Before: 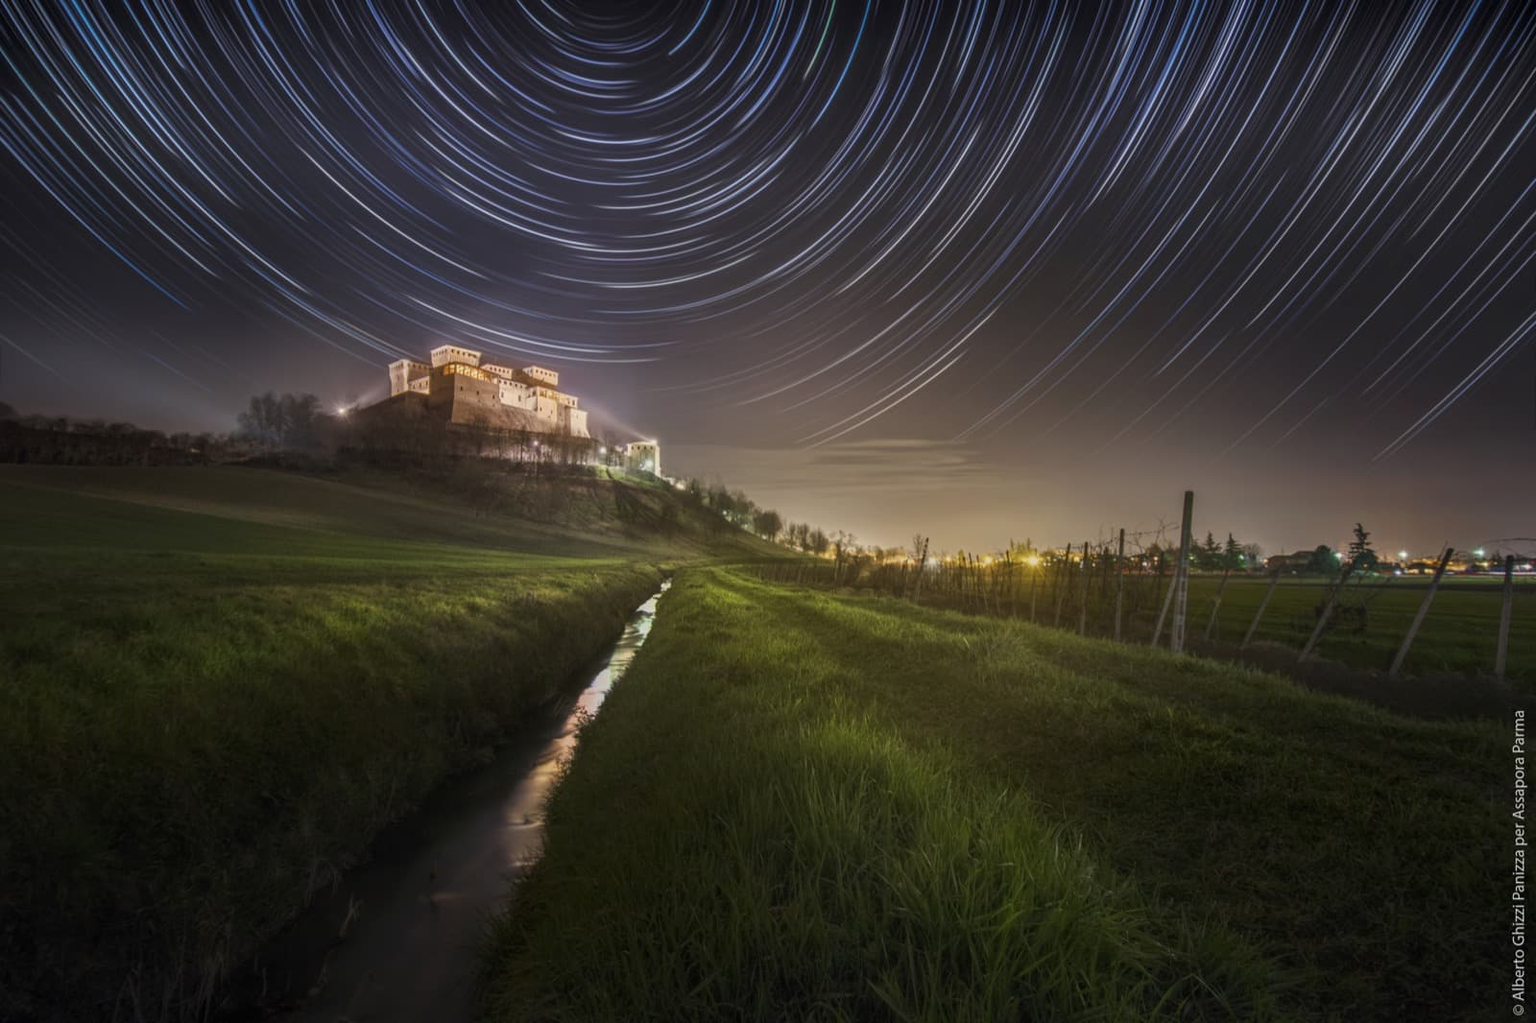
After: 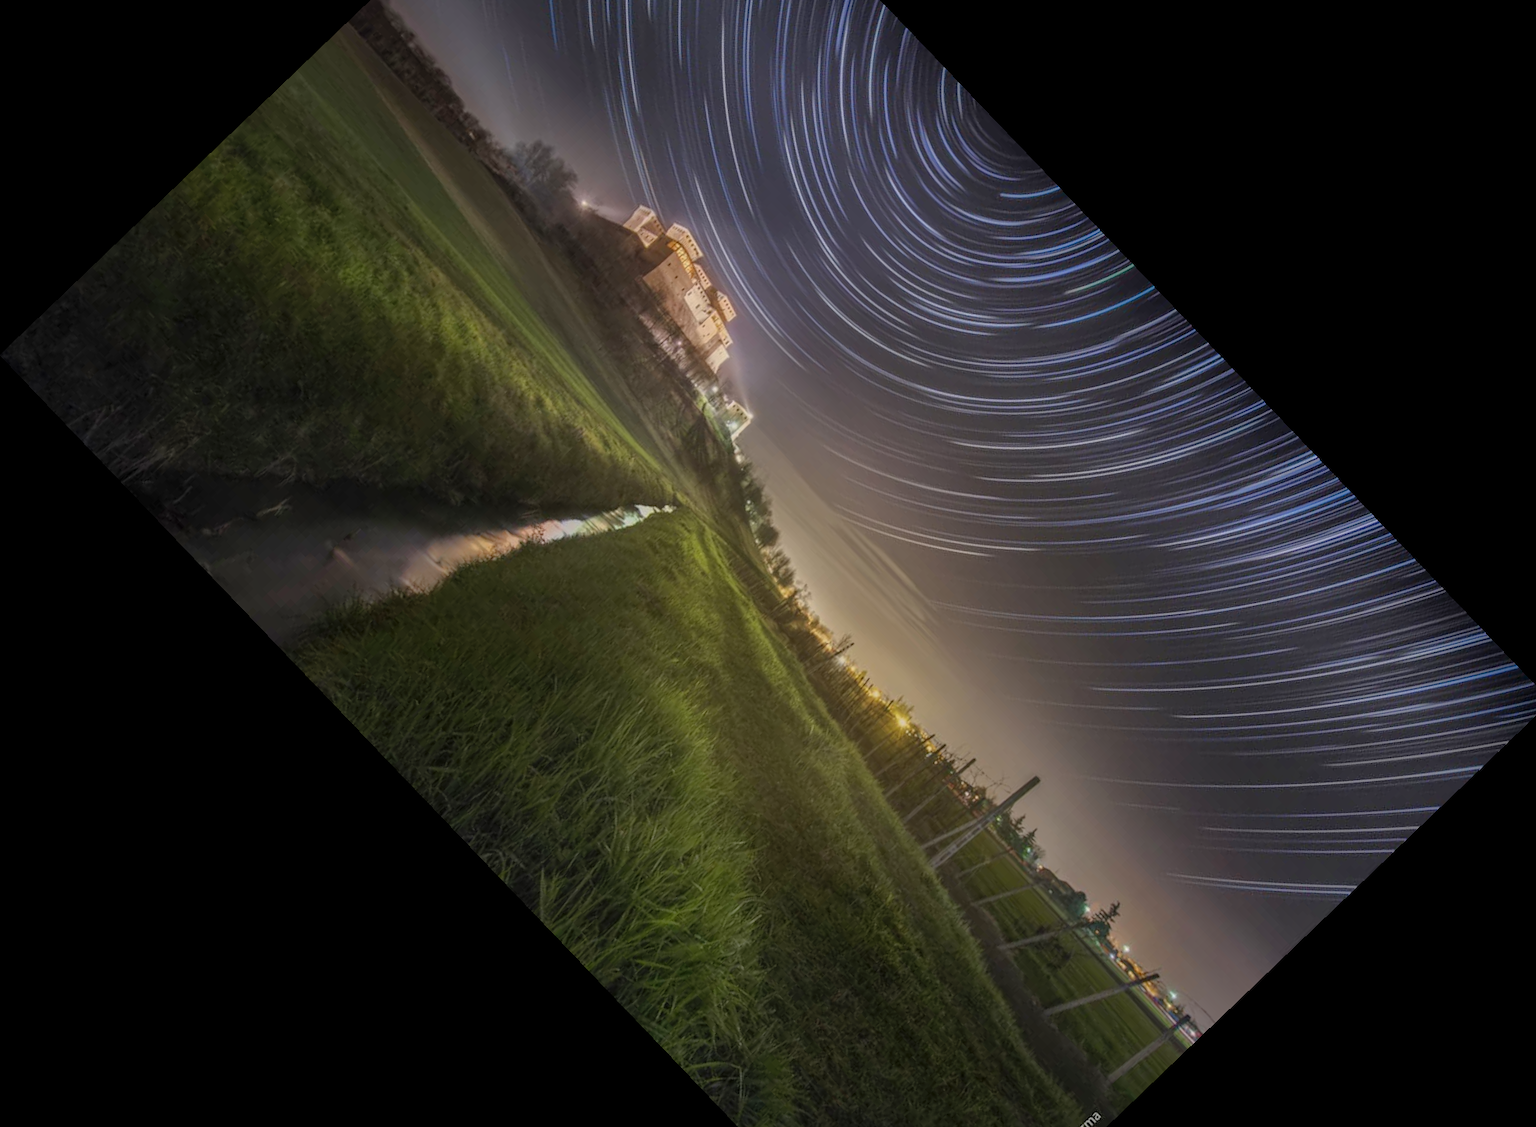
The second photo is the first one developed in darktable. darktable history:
shadows and highlights: on, module defaults
crop and rotate: angle -46.26°, top 16.234%, right 0.912%, bottom 11.704%
